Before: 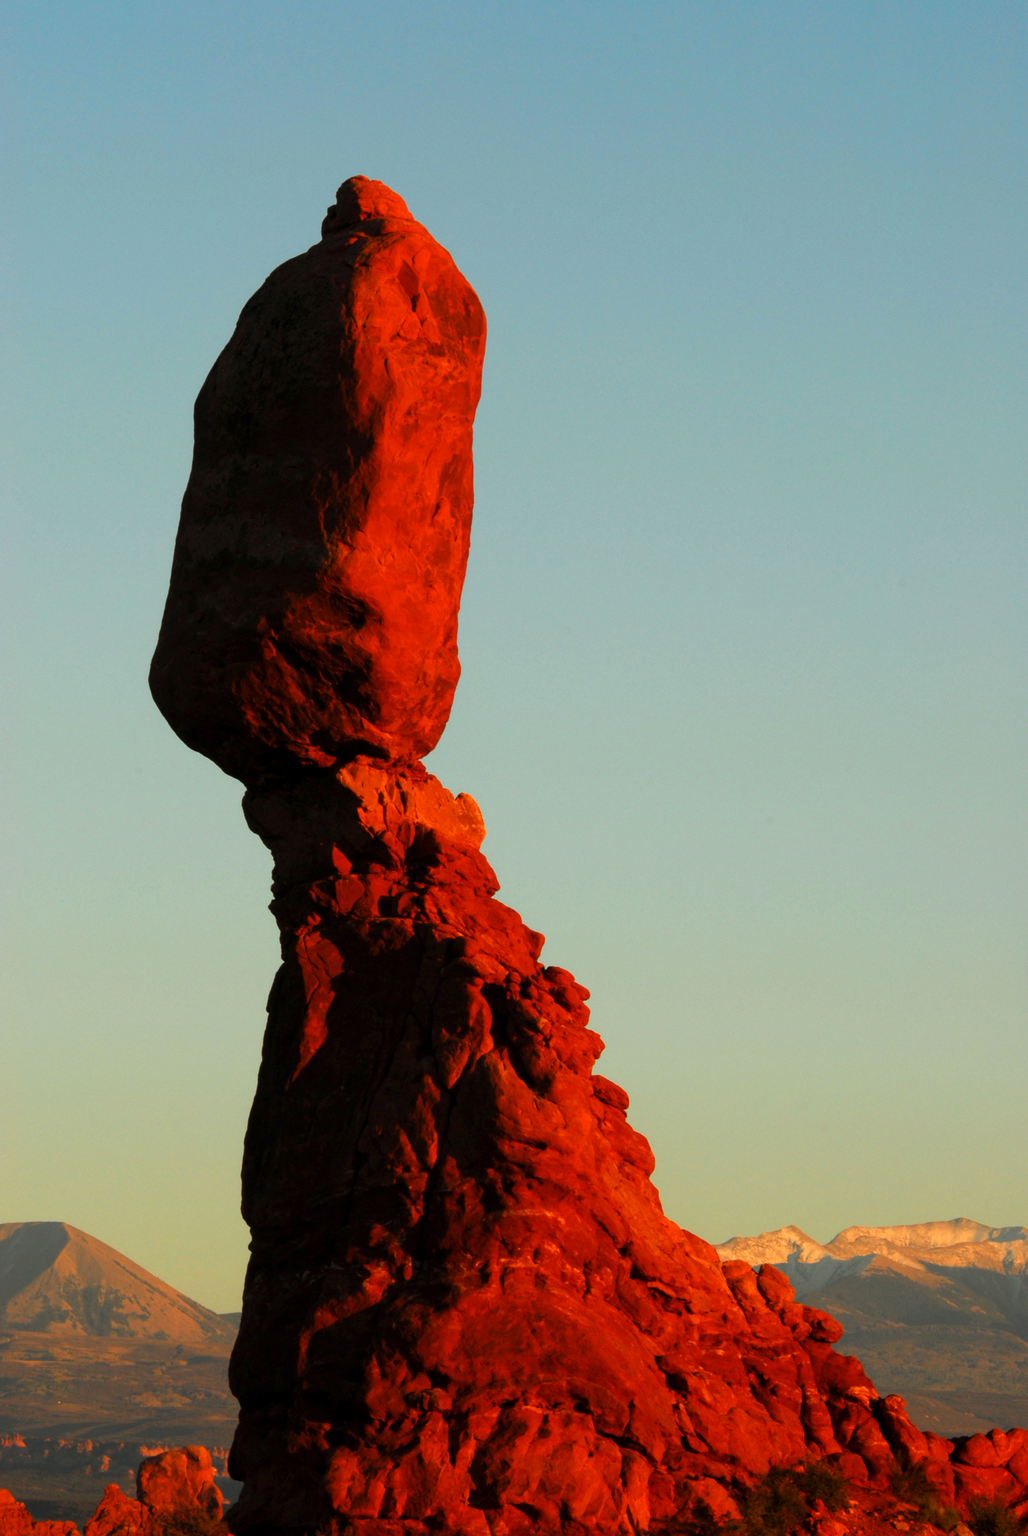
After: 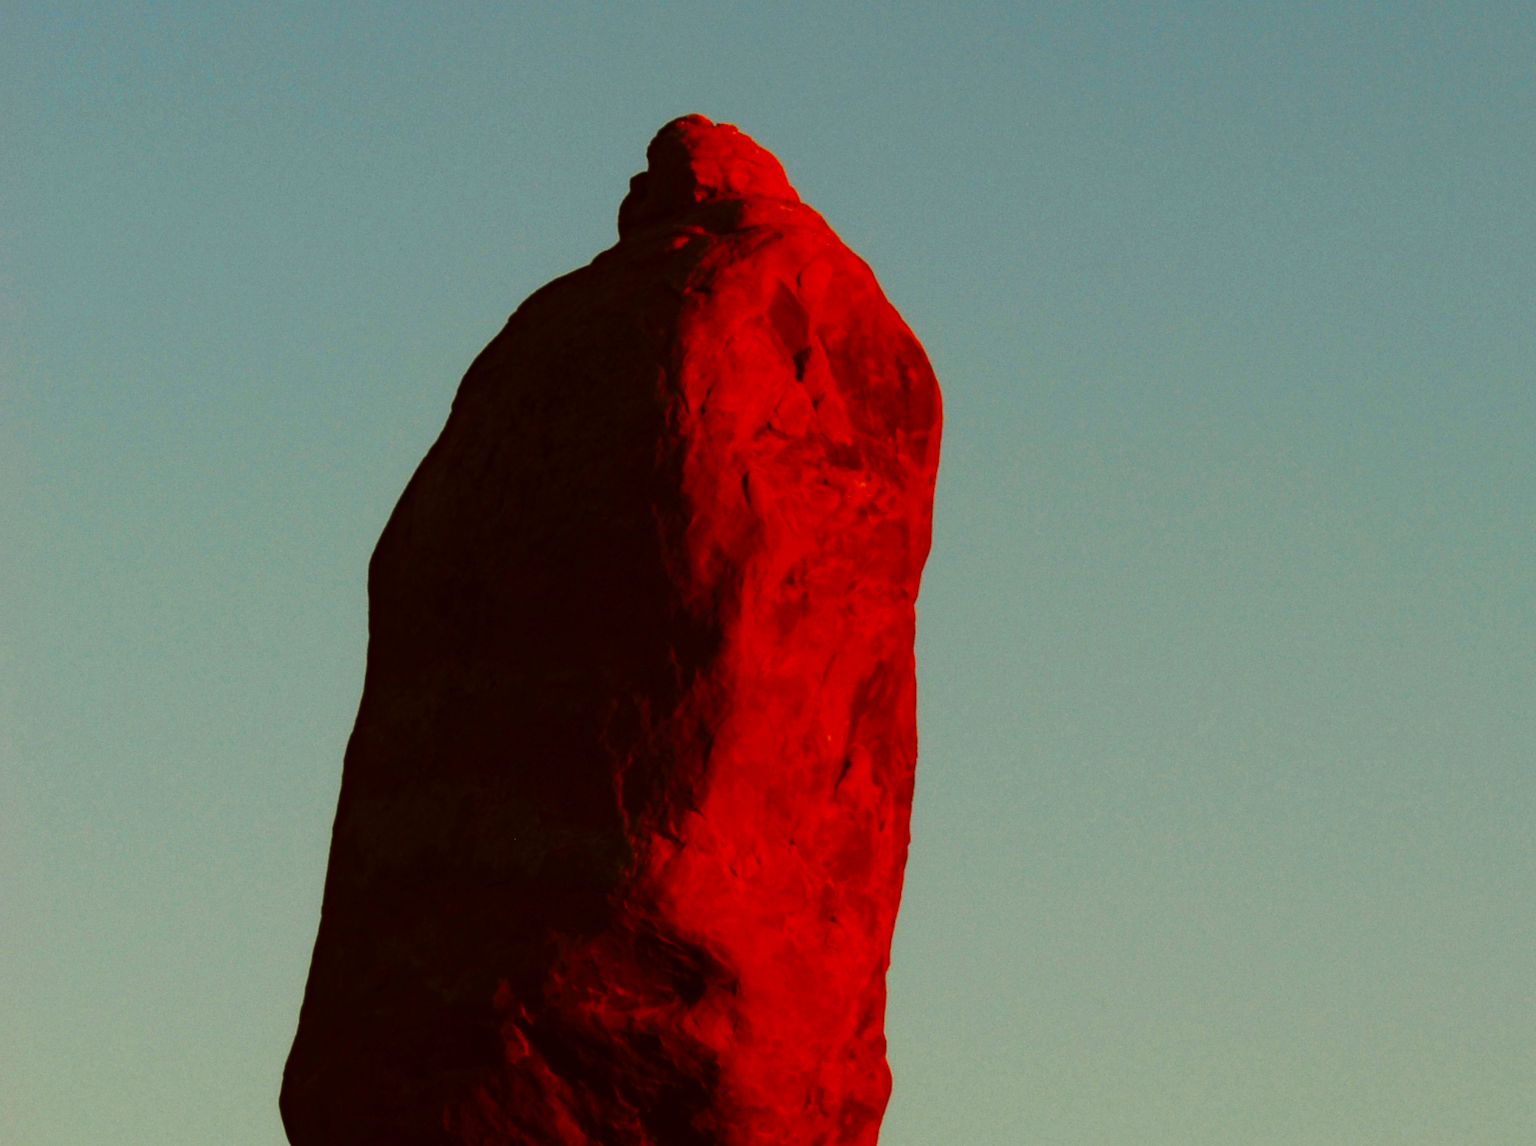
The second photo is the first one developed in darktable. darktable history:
crop: left 0.579%, top 7.627%, right 23.167%, bottom 54.275%
color balance: lift [1.005, 1.002, 0.998, 0.998], gamma [1, 1.021, 1.02, 0.979], gain [0.923, 1.066, 1.056, 0.934]
haze removal: on, module defaults
contrast brightness saturation: contrast 0.07, brightness -0.13, saturation 0.06
